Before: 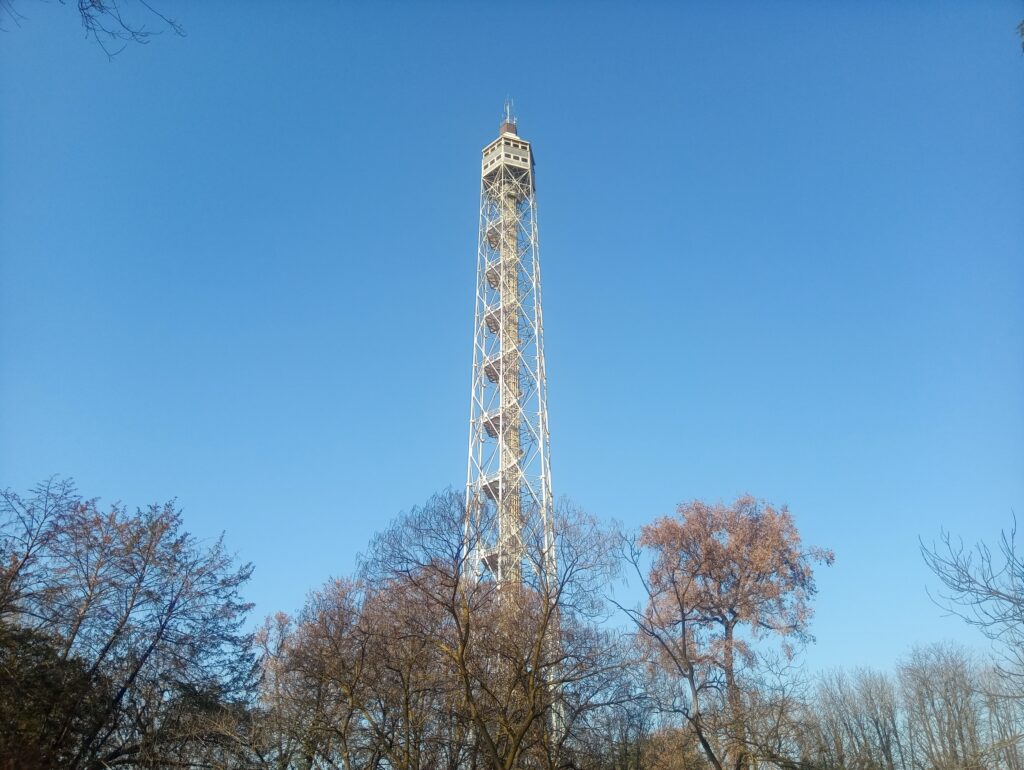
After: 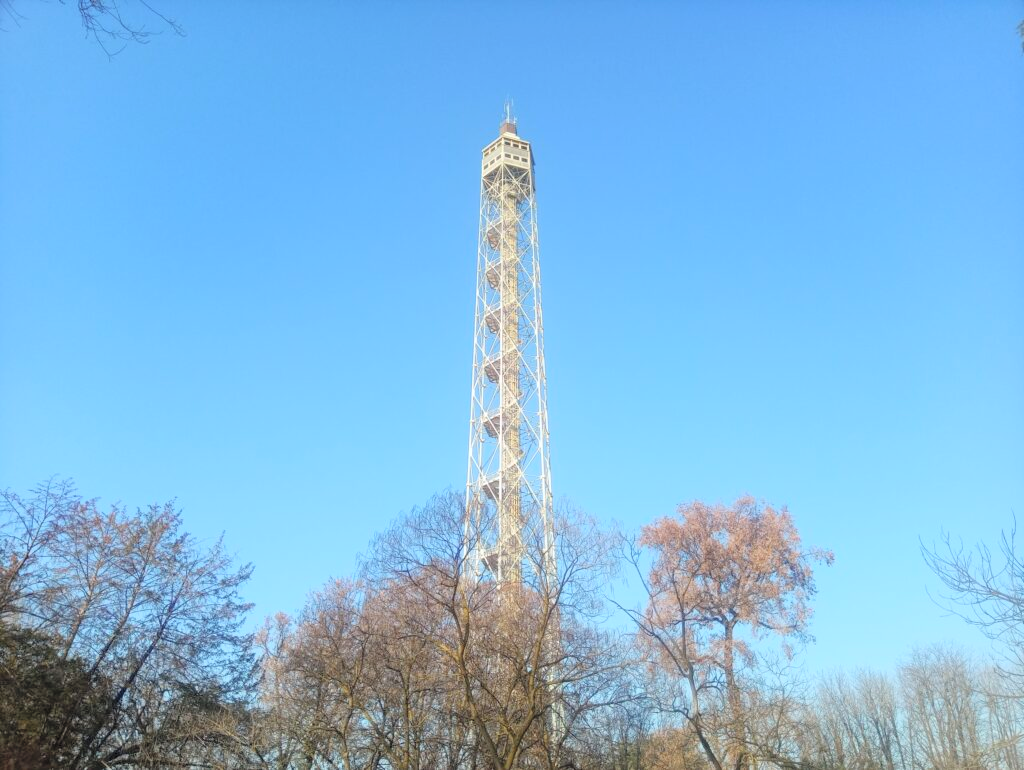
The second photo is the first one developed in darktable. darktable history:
contrast brightness saturation: contrast 0.098, brightness 0.317, saturation 0.149
